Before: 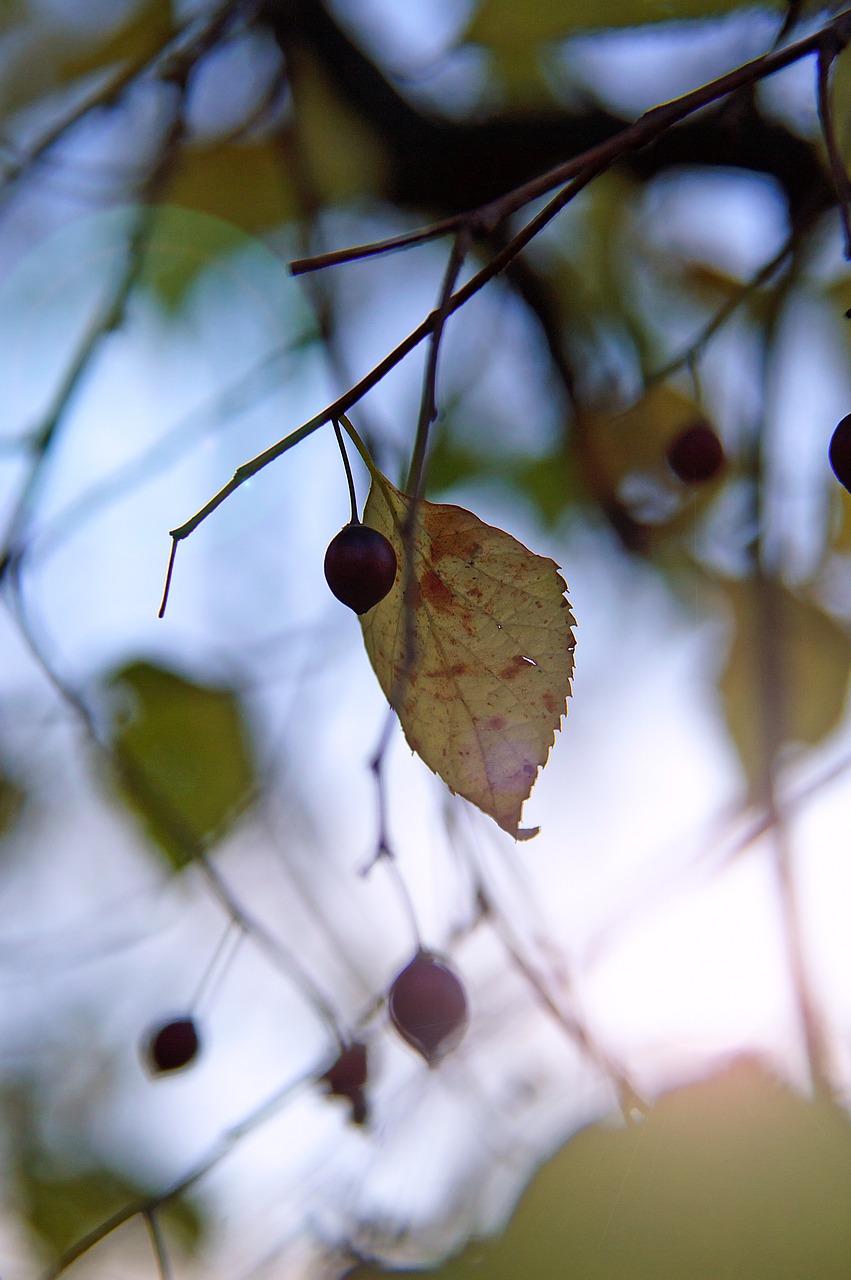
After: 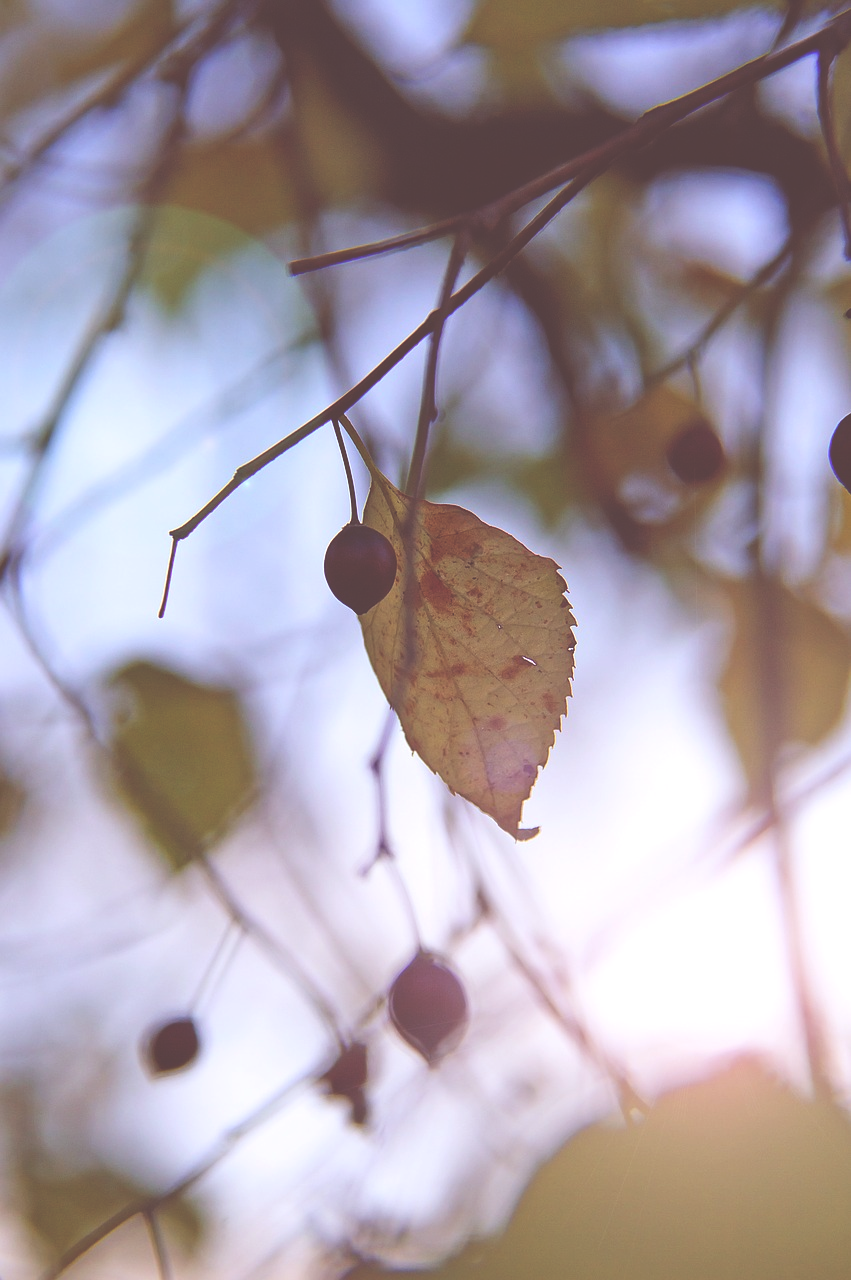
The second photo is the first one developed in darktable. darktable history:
contrast brightness saturation: contrast 0.05, brightness 0.06, saturation 0.01
rgb levels: mode RGB, independent channels, levels [[0, 0.474, 1], [0, 0.5, 1], [0, 0.5, 1]]
exposure: black level correction -0.041, exposure 0.064 EV, compensate highlight preservation false
